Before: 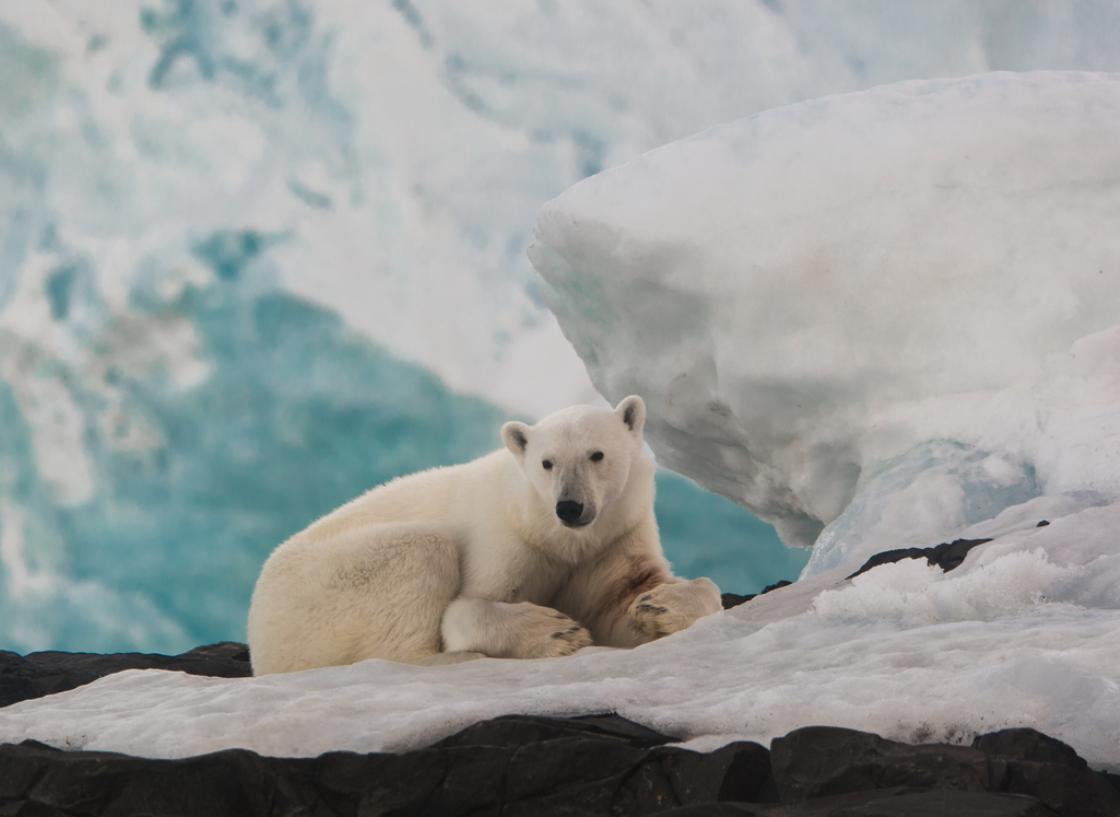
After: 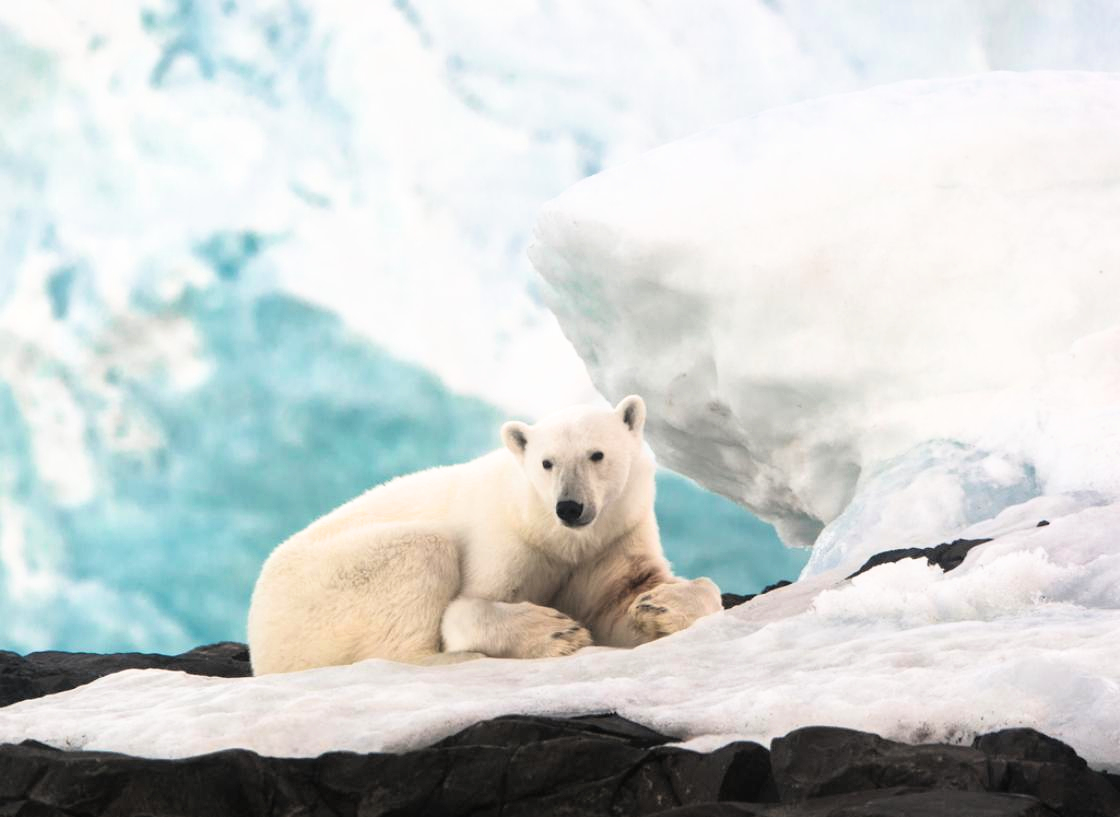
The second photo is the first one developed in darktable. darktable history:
filmic rgb: black relative exposure -4.91 EV, white relative exposure 2.84 EV, hardness 3.7
exposure: black level correction -0.005, exposure 1 EV, compensate exposure bias true, compensate highlight preservation false
